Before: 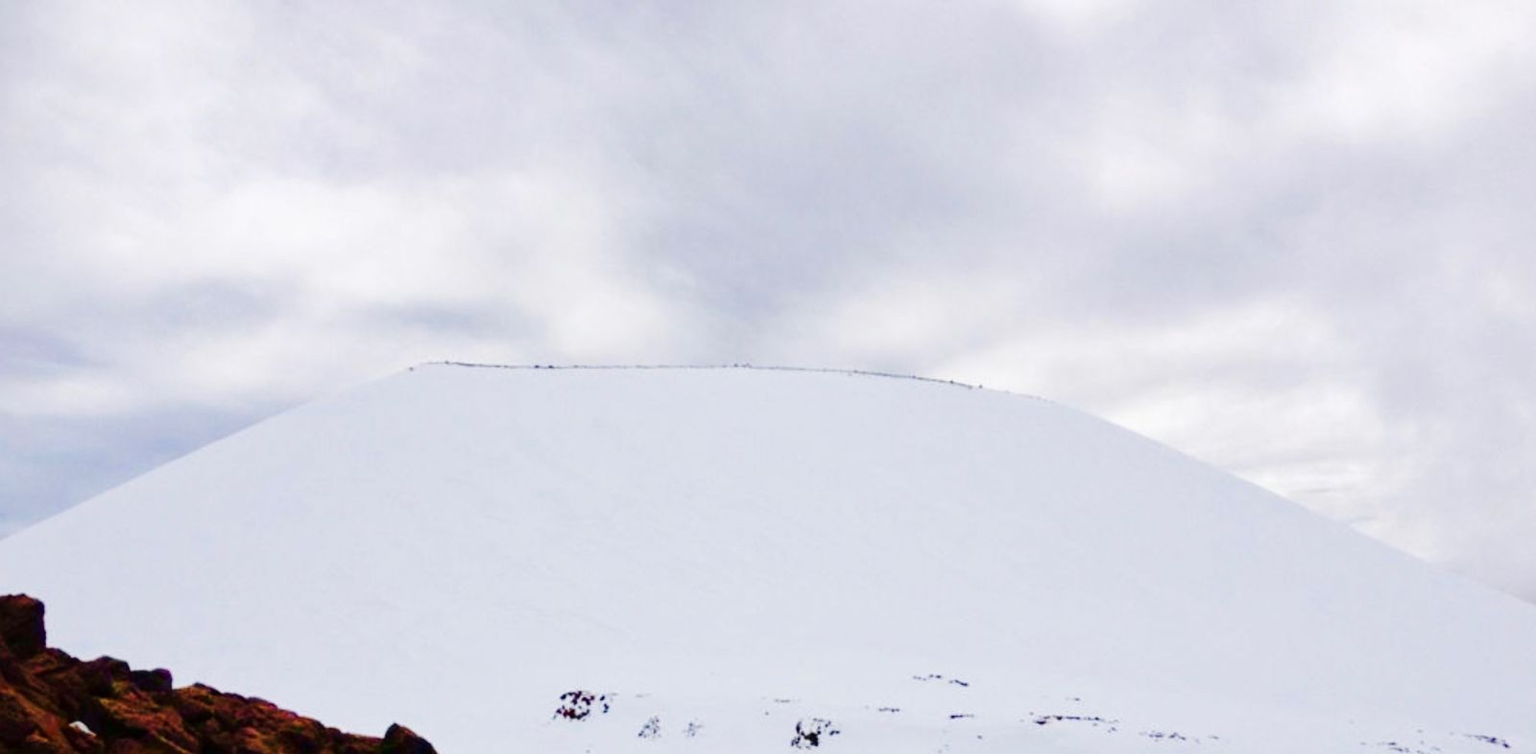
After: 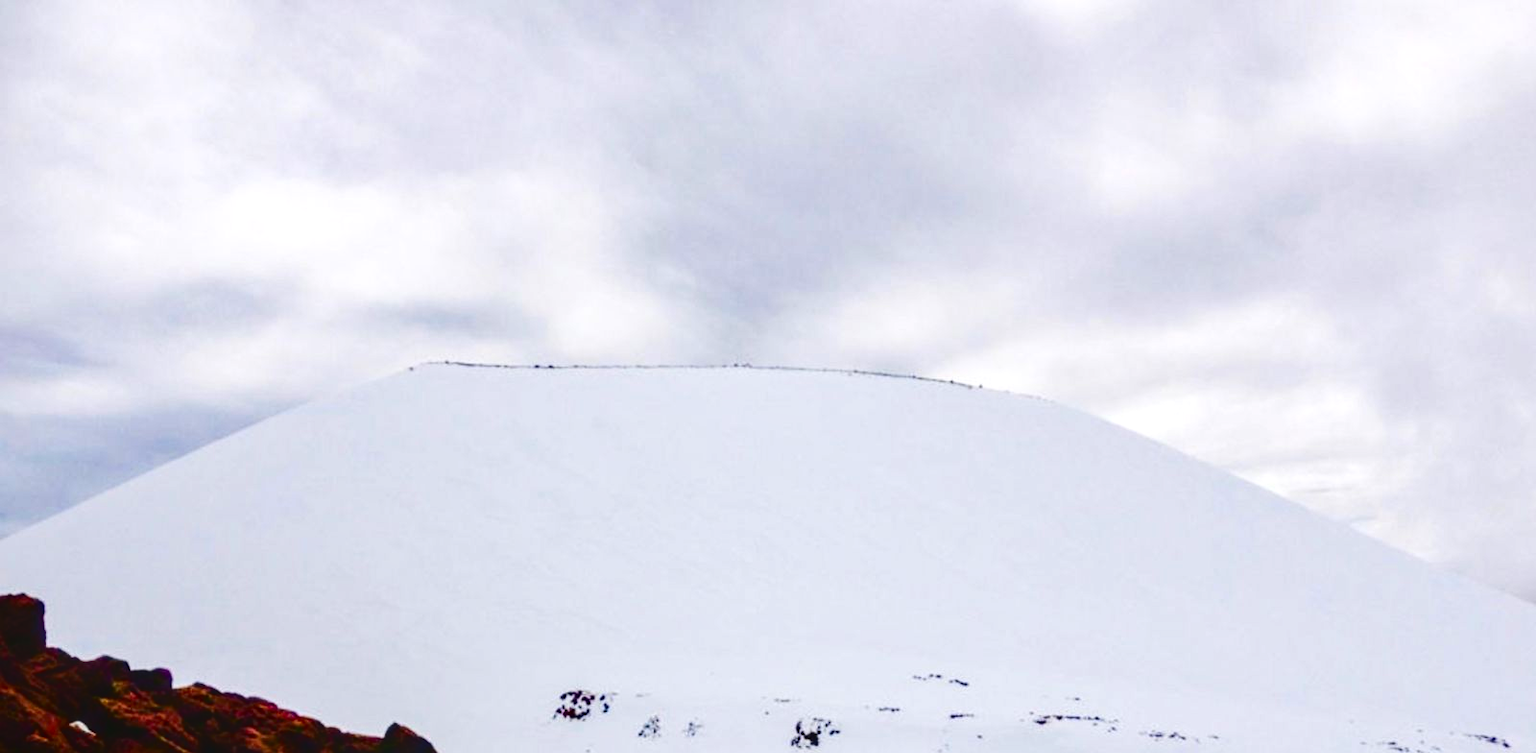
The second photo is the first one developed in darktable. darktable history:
contrast brightness saturation: contrast 0.205, brightness -0.109, saturation 0.212
local contrast: highlights 61%, detail 143%, midtone range 0.427
